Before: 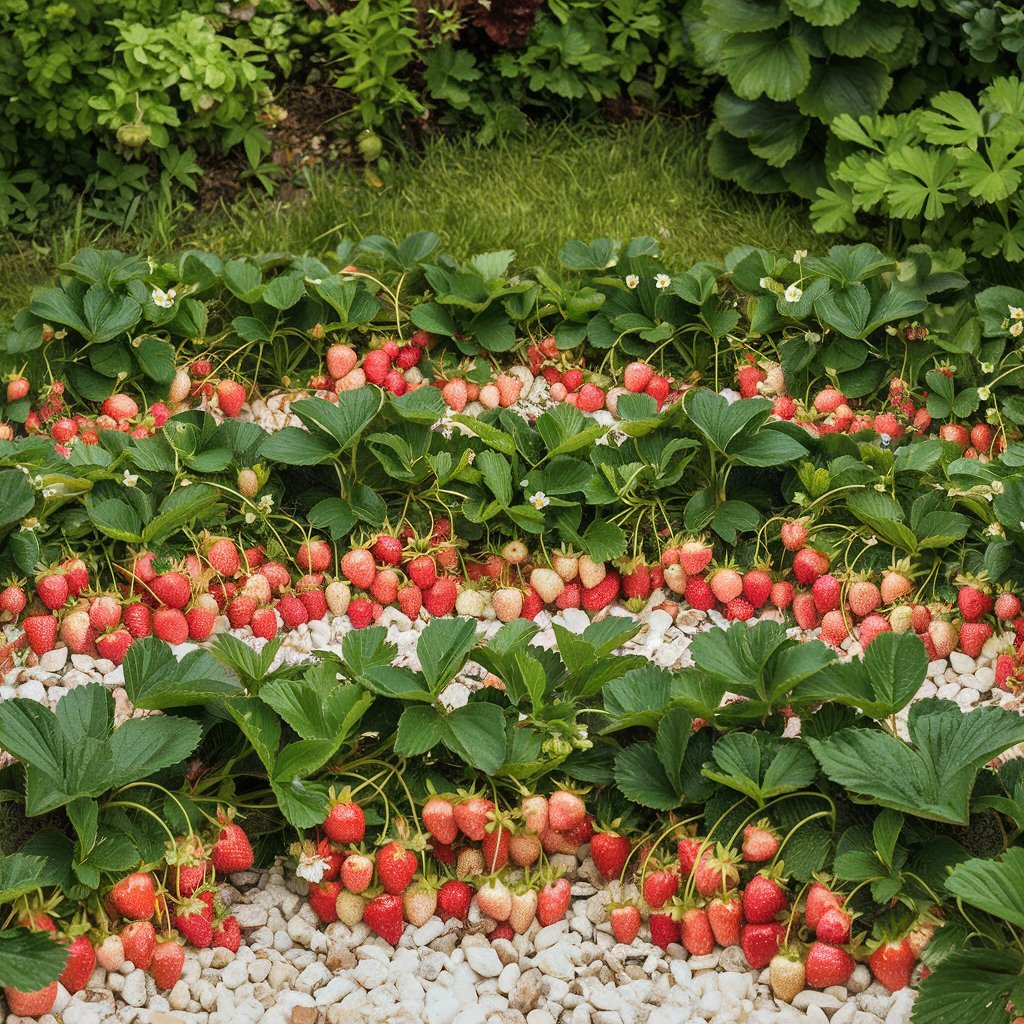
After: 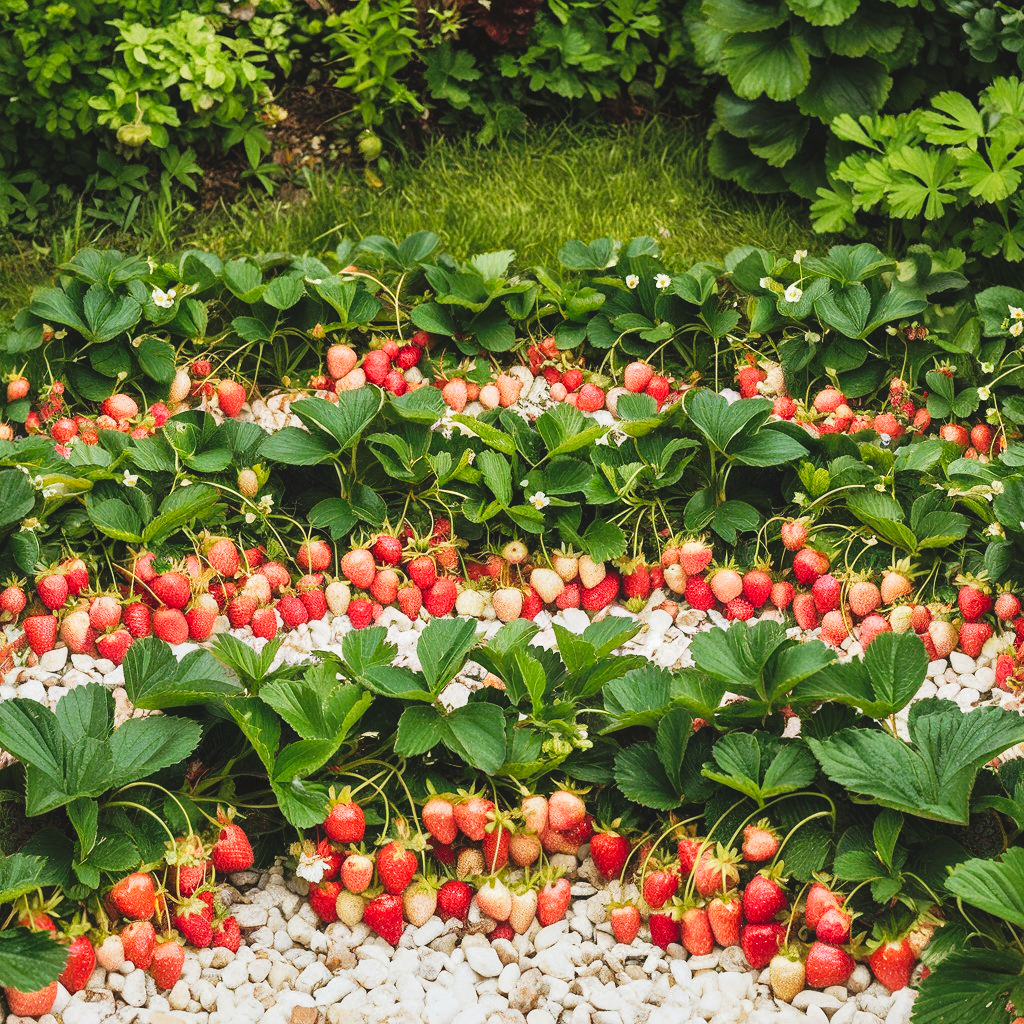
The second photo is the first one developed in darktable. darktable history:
tone curve: curves: ch0 [(0, 0) (0.003, 0.072) (0.011, 0.077) (0.025, 0.082) (0.044, 0.094) (0.069, 0.106) (0.1, 0.125) (0.136, 0.145) (0.177, 0.173) (0.224, 0.216) (0.277, 0.281) (0.335, 0.356) (0.399, 0.436) (0.468, 0.53) (0.543, 0.629) (0.623, 0.724) (0.709, 0.808) (0.801, 0.88) (0.898, 0.941) (1, 1)], preserve colors none
bloom: size 9%, threshold 100%, strength 7%
